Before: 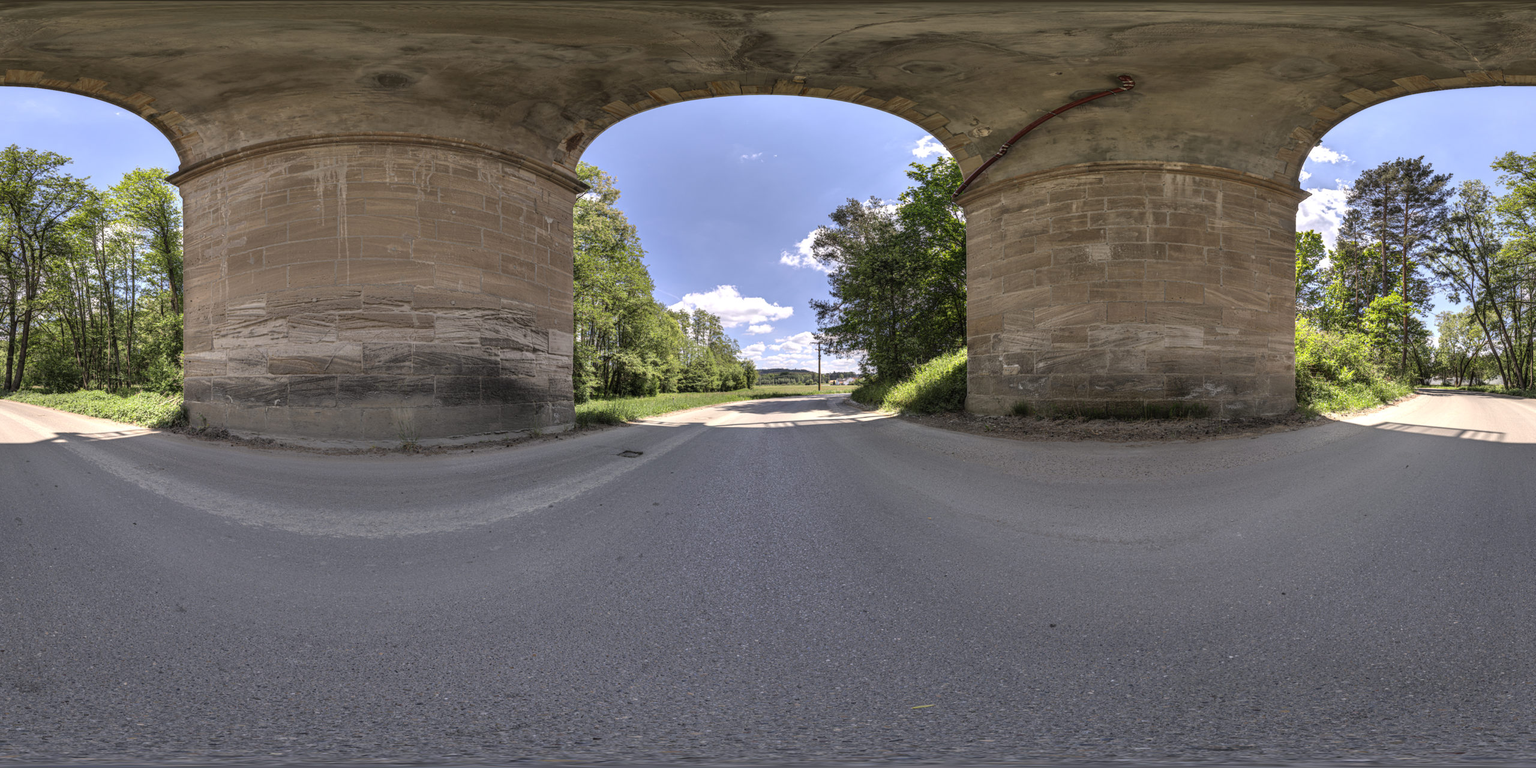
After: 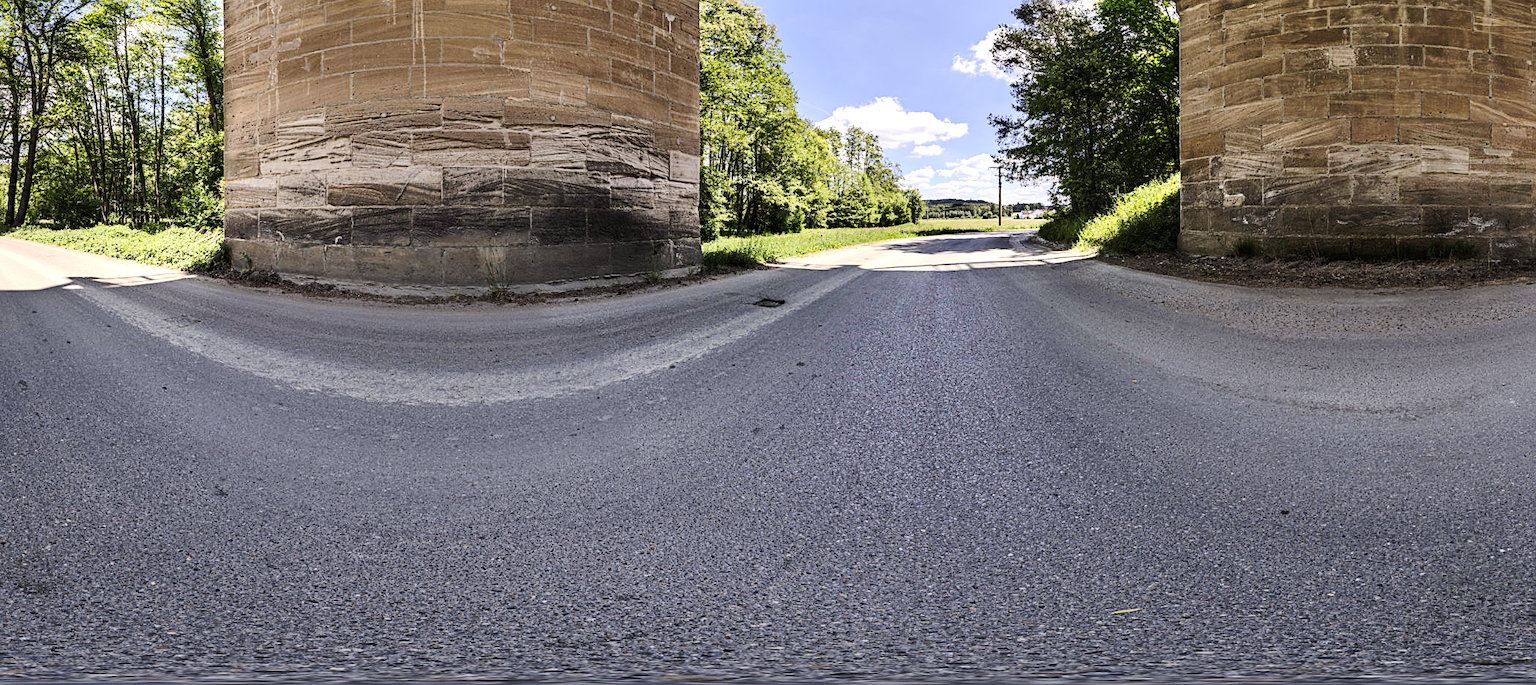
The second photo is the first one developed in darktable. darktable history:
sharpen: radius 1.906, amount 0.414, threshold 1.718
crop: top 26.873%, right 18.037%
haze removal: compatibility mode true, adaptive false
tone curve: curves: ch0 [(0, 0) (0.126, 0.061) (0.338, 0.285) (0.494, 0.518) (0.703, 0.762) (1, 1)]; ch1 [(0, 0) (0.389, 0.313) (0.457, 0.442) (0.5, 0.501) (0.55, 0.578) (1, 1)]; ch2 [(0, 0) (0.44, 0.424) (0.501, 0.499) (0.557, 0.564) (0.613, 0.67) (0.707, 0.746) (1, 1)], preserve colors none
tone equalizer: -8 EV 0.024 EV, -7 EV -0.021 EV, -6 EV 0.015 EV, -5 EV 0.031 EV, -4 EV 0.313 EV, -3 EV 0.629 EV, -2 EV 0.558 EV, -1 EV 0.199 EV, +0 EV 0.02 EV, edges refinement/feathering 500, mask exposure compensation -1.57 EV, preserve details no
